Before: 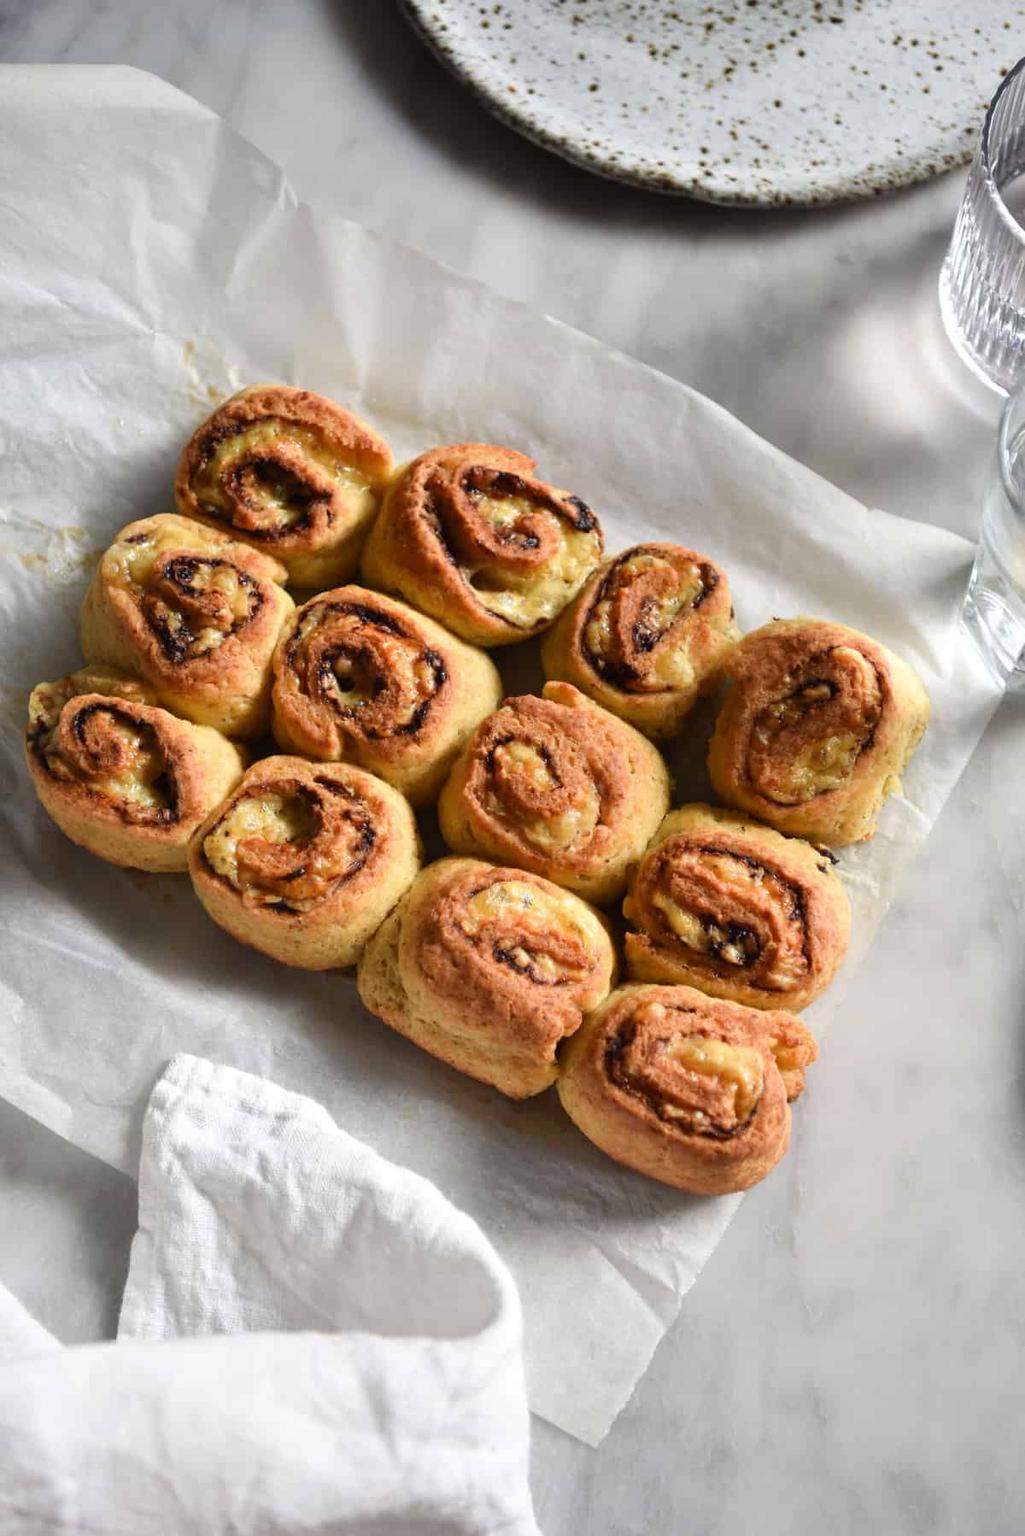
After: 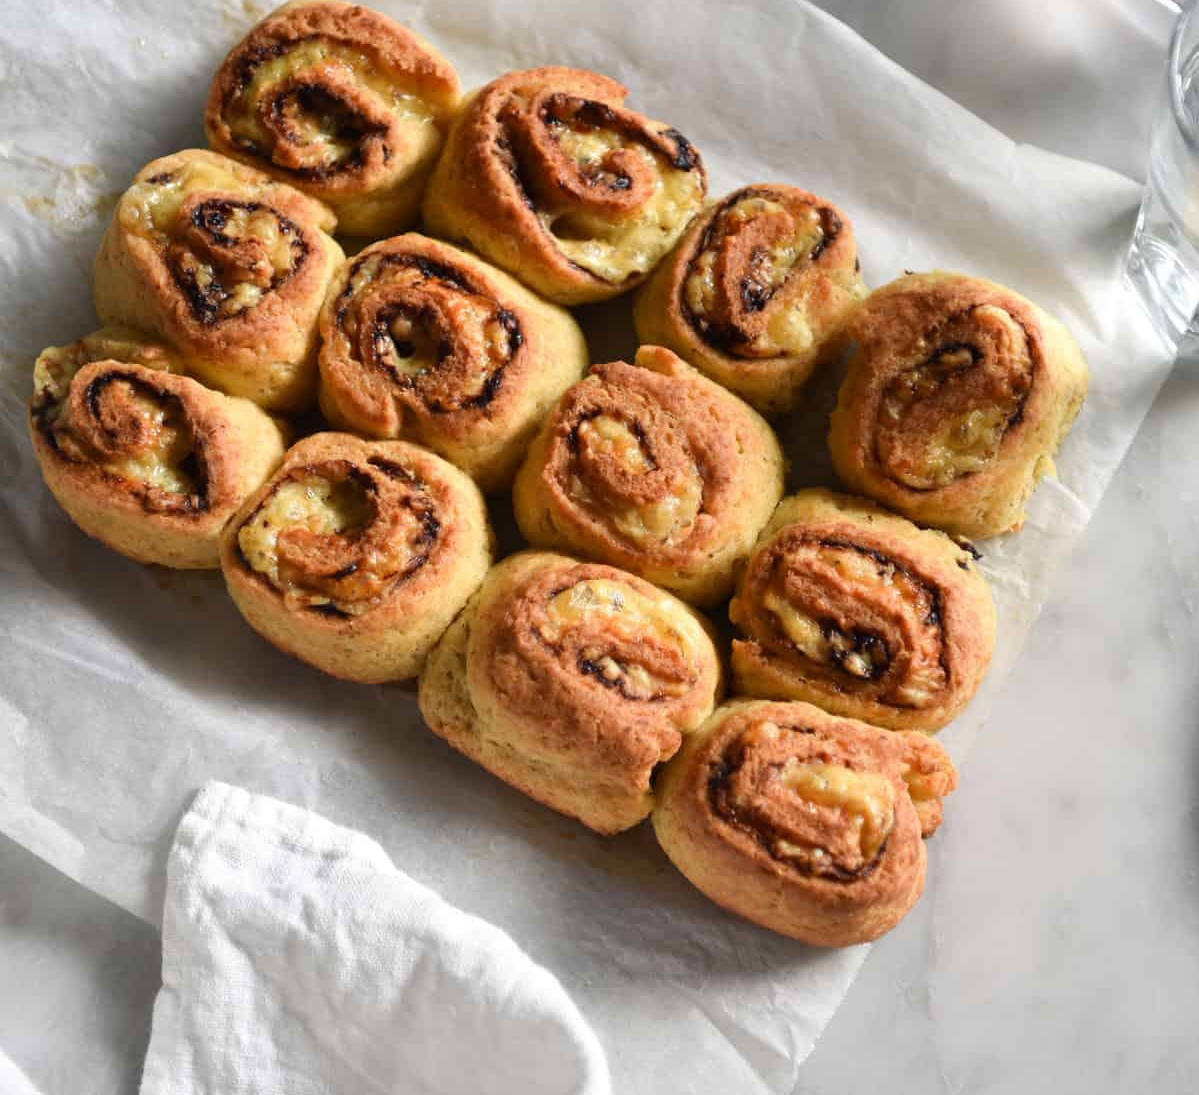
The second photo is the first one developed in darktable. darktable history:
crop and rotate: top 25.146%, bottom 13.928%
